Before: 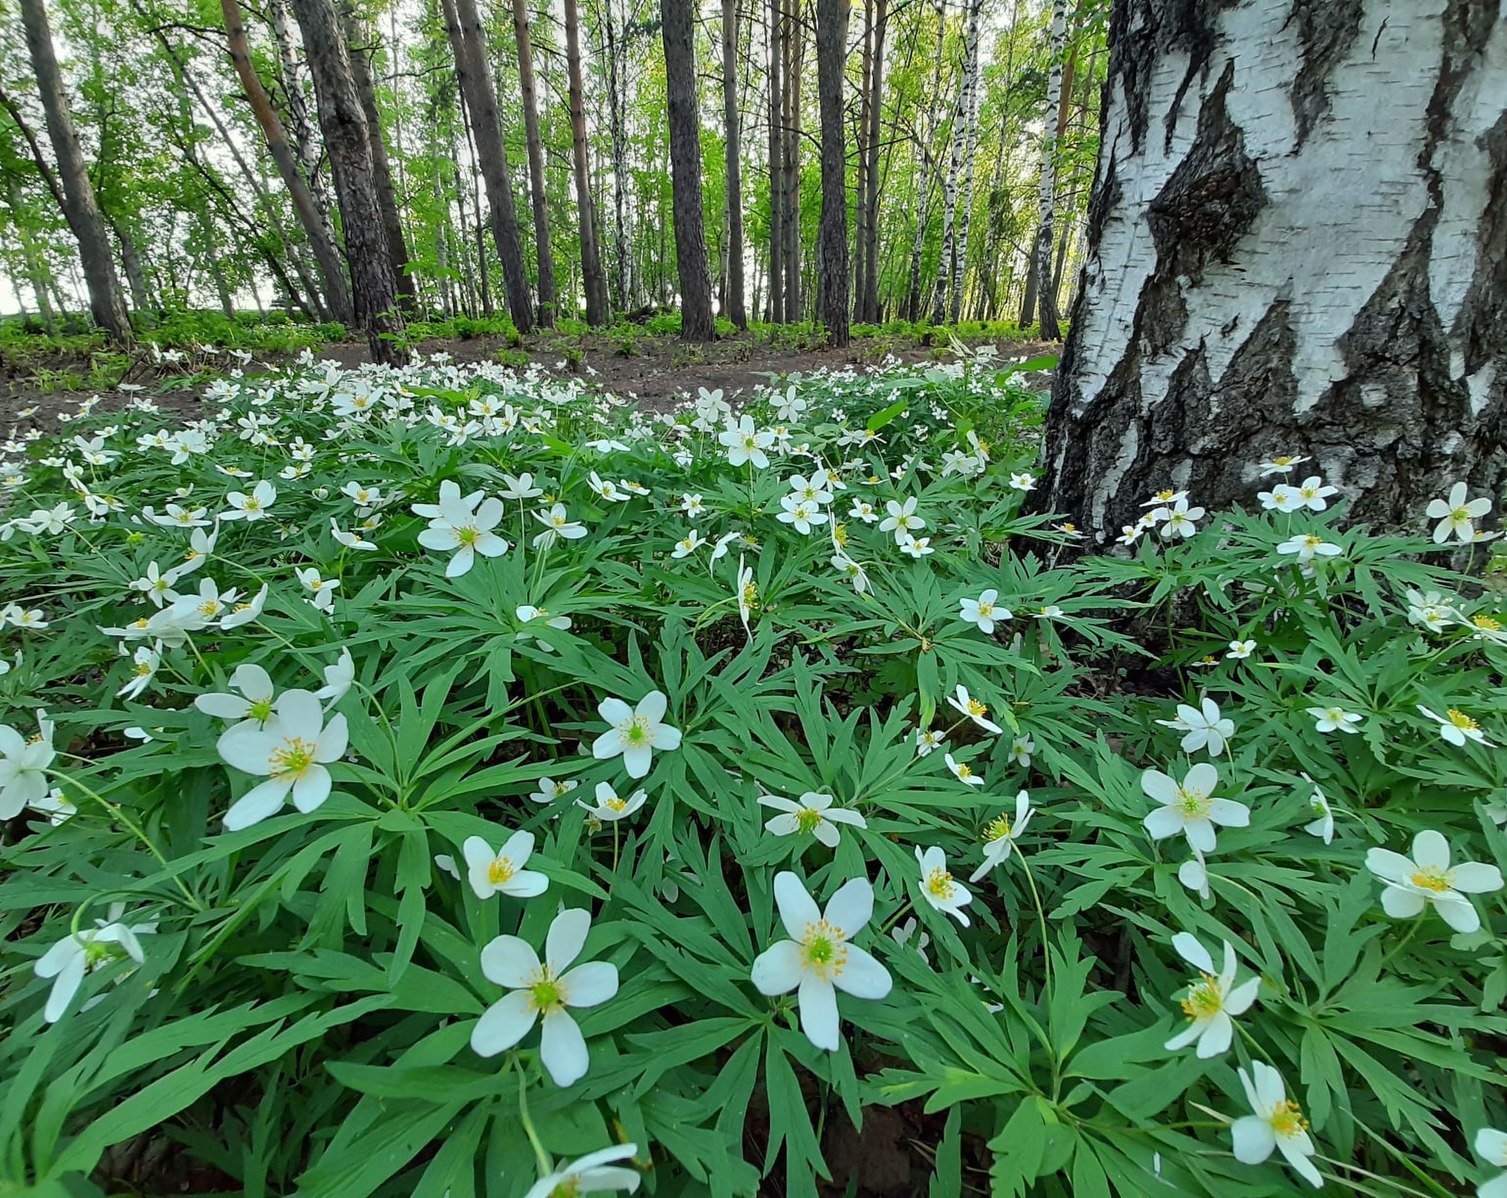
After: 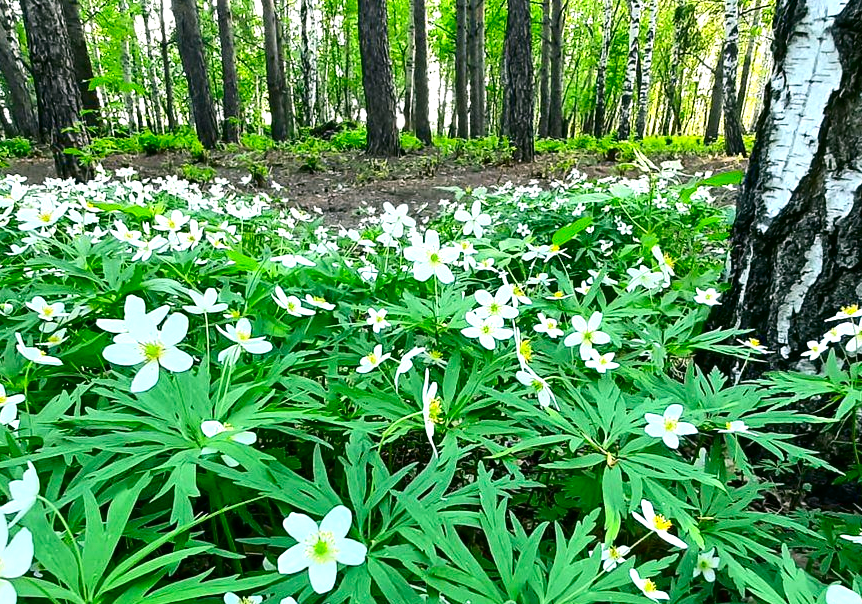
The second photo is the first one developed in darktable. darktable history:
color calibration: x 0.355, y 0.367, temperature 4700.38 K
exposure: exposure 1 EV, compensate highlight preservation false
crop: left 20.932%, top 15.471%, right 21.848%, bottom 34.081%
contrast brightness saturation: contrast 0.19, brightness -0.11, saturation 0.21
color correction: highlights a* 4.02, highlights b* 4.98, shadows a* -7.55, shadows b* 4.98
